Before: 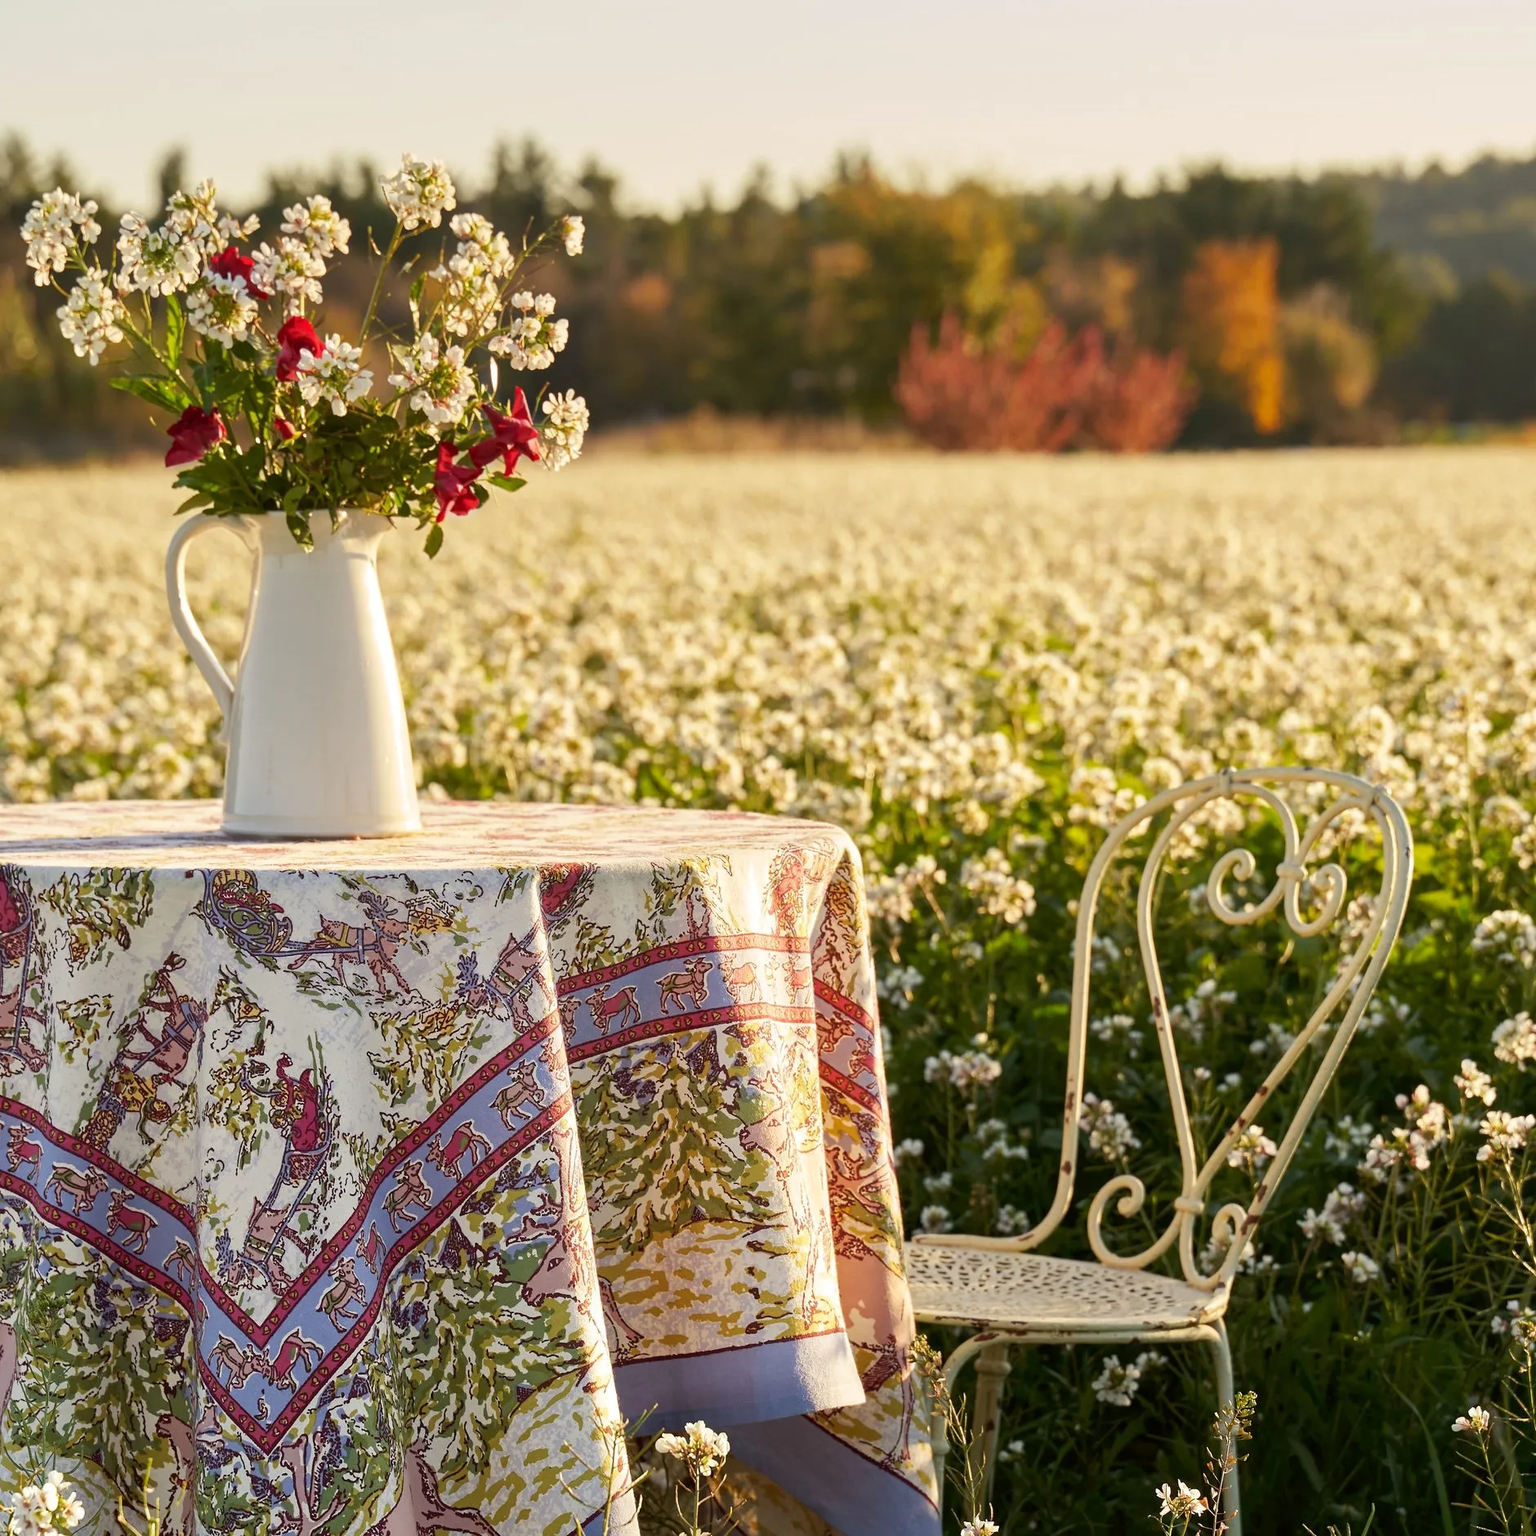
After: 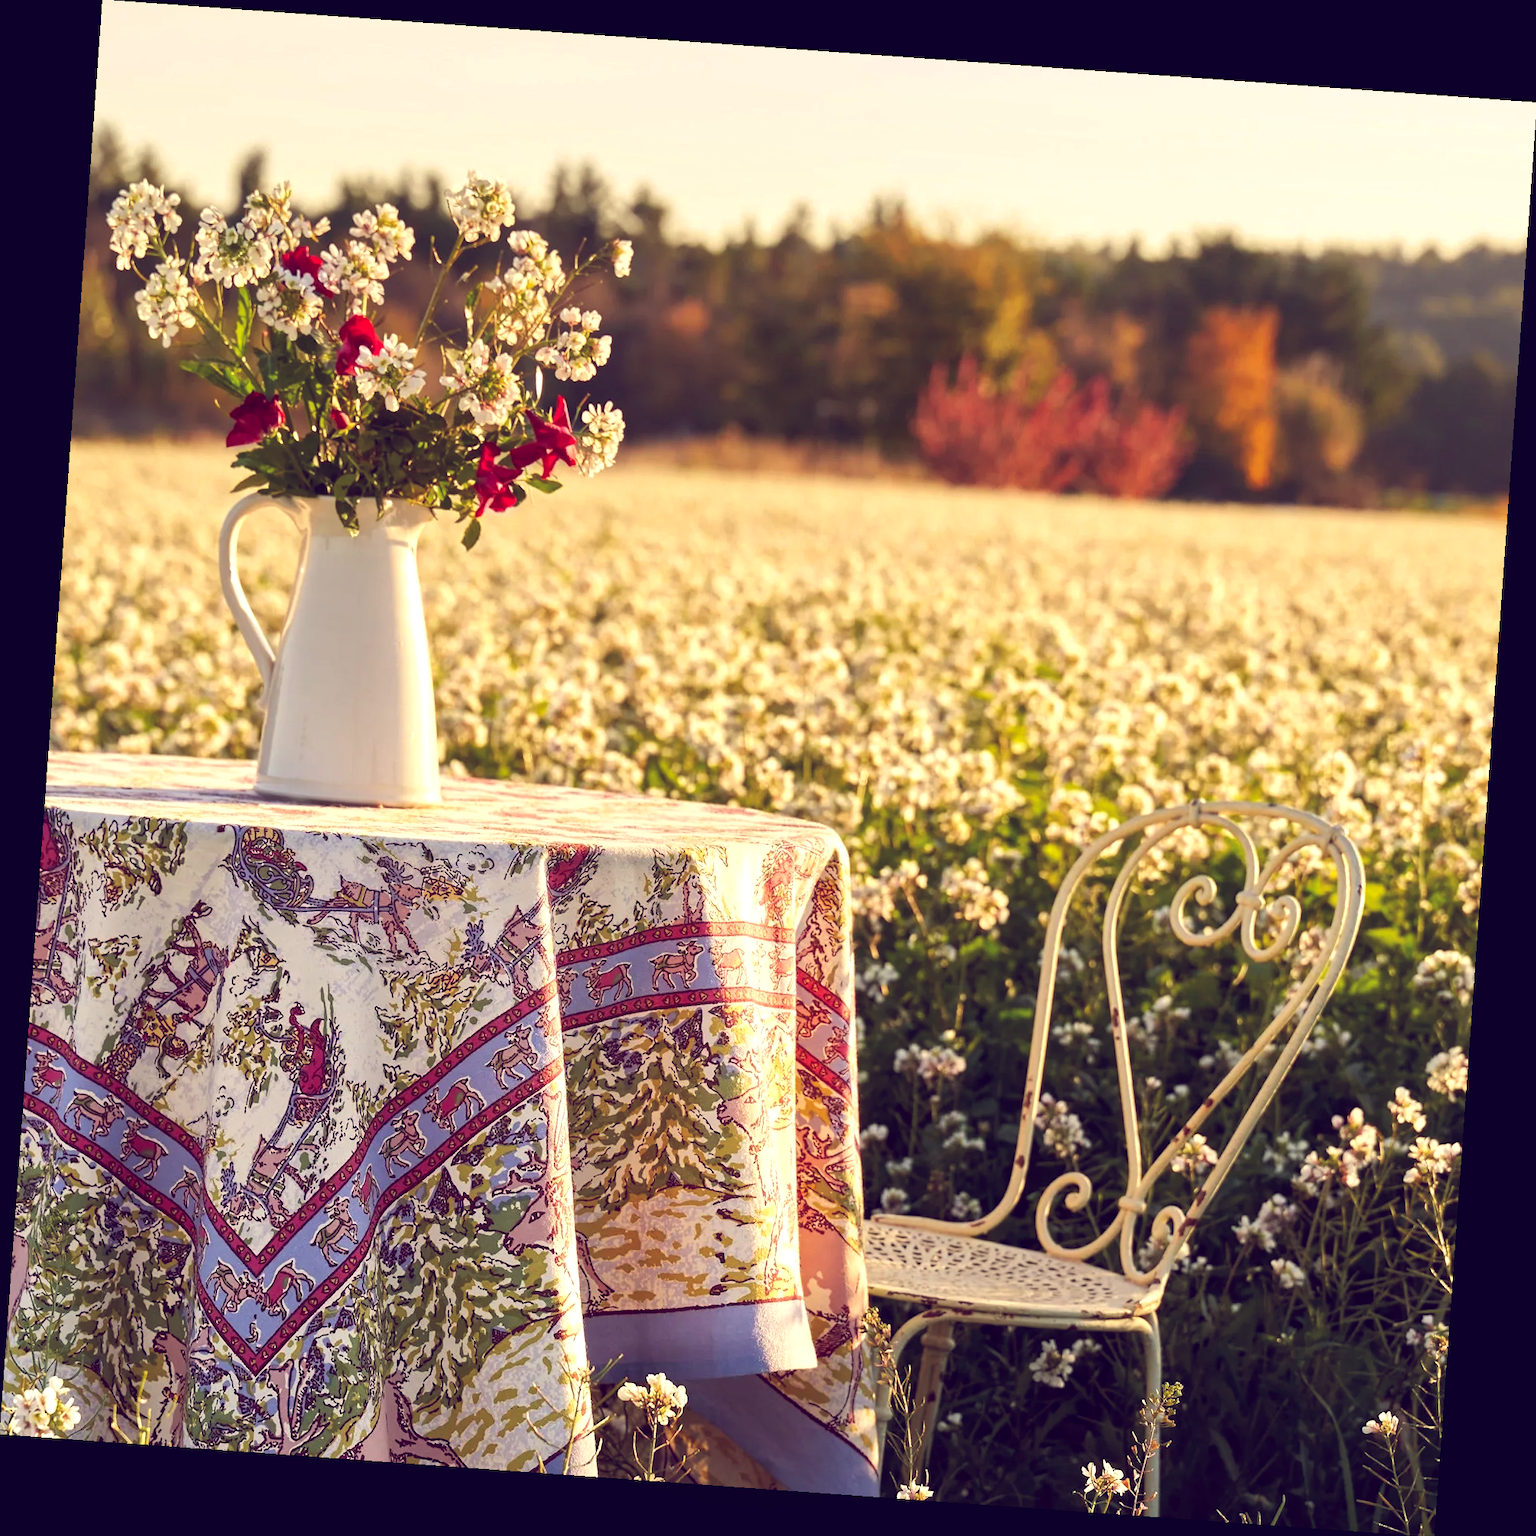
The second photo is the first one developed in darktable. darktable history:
shadows and highlights: shadows 25, highlights -25
base curve: curves: ch0 [(0, 0) (0.472, 0.508) (1, 1)]
rotate and perspective: rotation 4.1°, automatic cropping off
color balance: lift [1.001, 0.997, 0.99, 1.01], gamma [1.007, 1, 0.975, 1.025], gain [1, 1.065, 1.052, 0.935], contrast 13.25%
